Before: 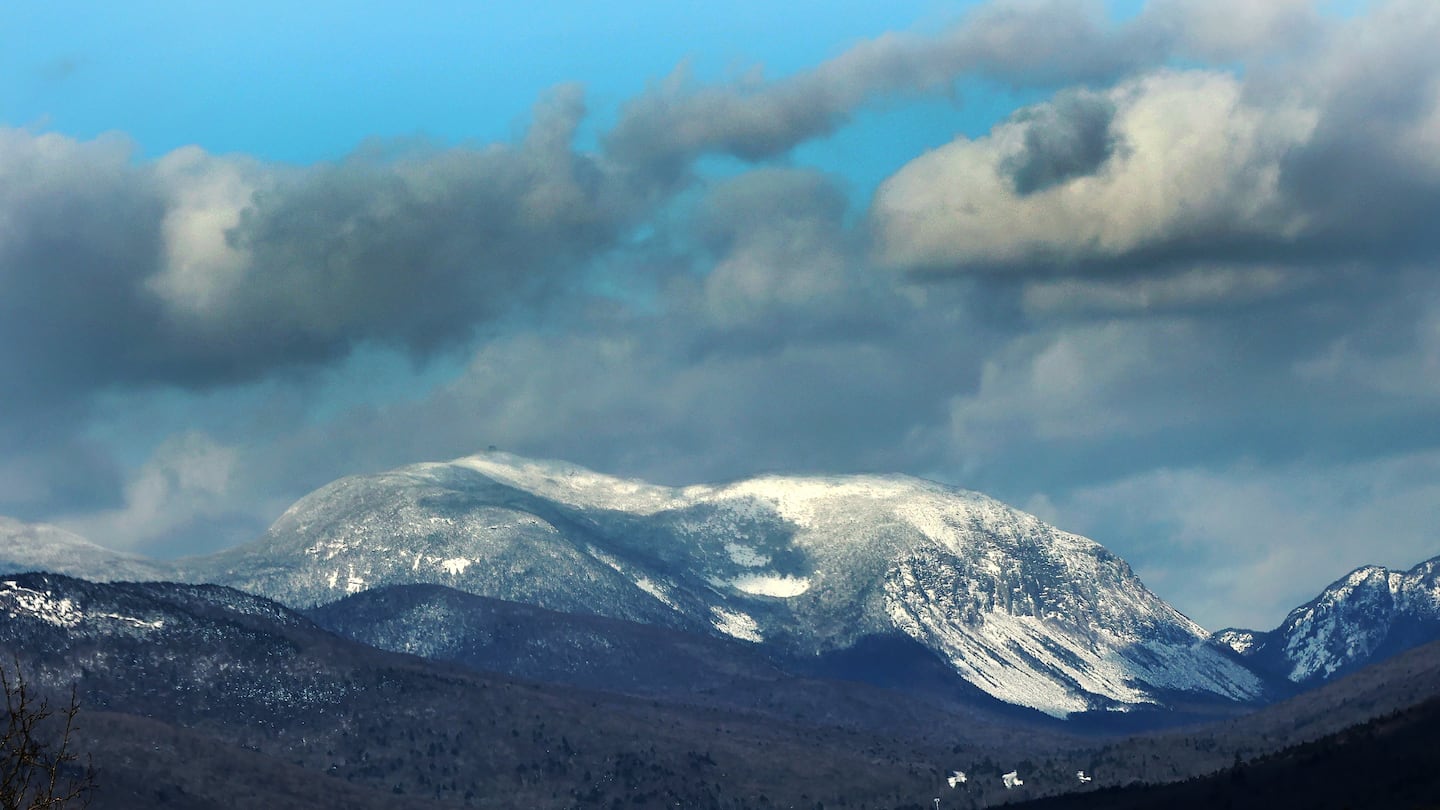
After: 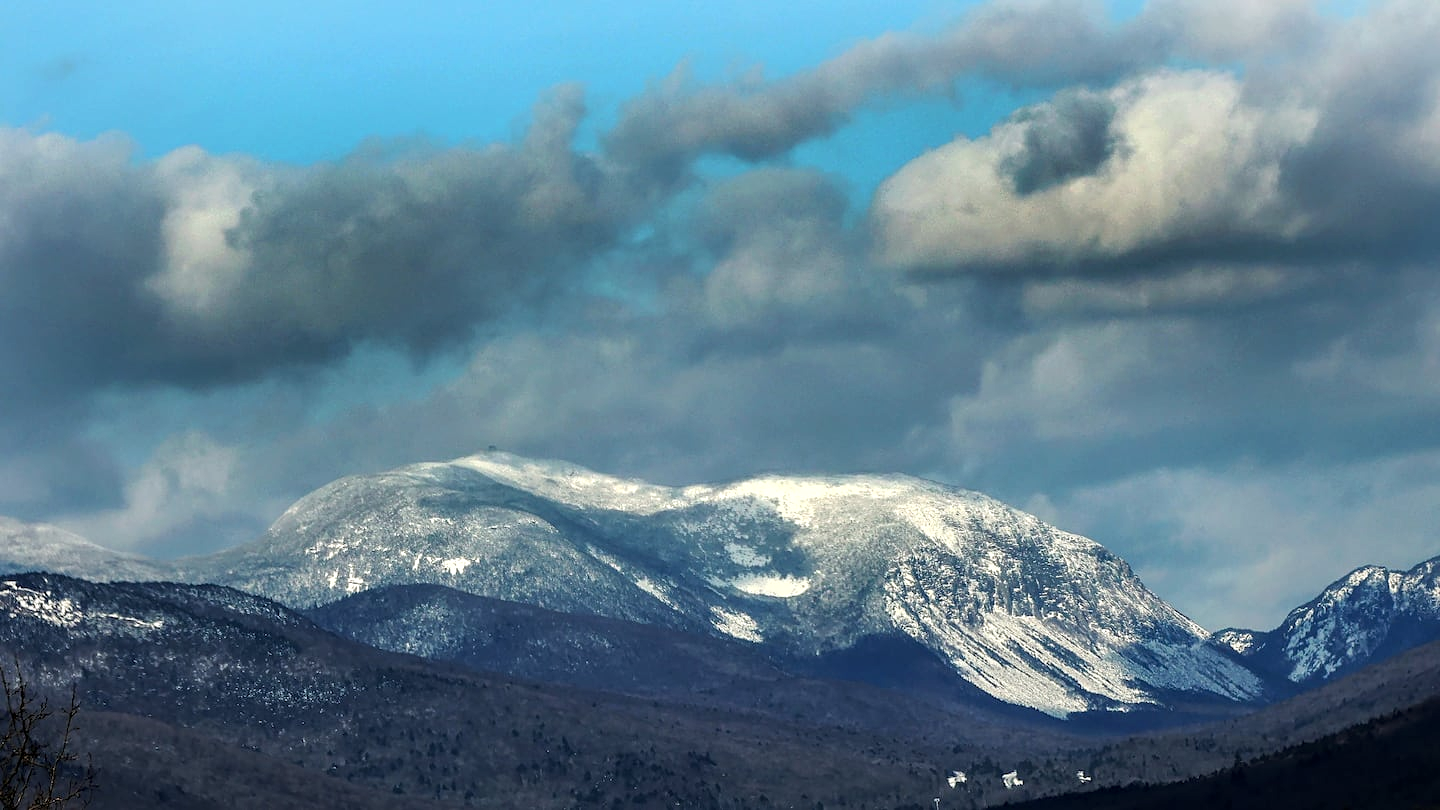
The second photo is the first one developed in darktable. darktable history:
local contrast: on, module defaults
sharpen: amount 0.203
exposure: compensate exposure bias true, compensate highlight preservation false
